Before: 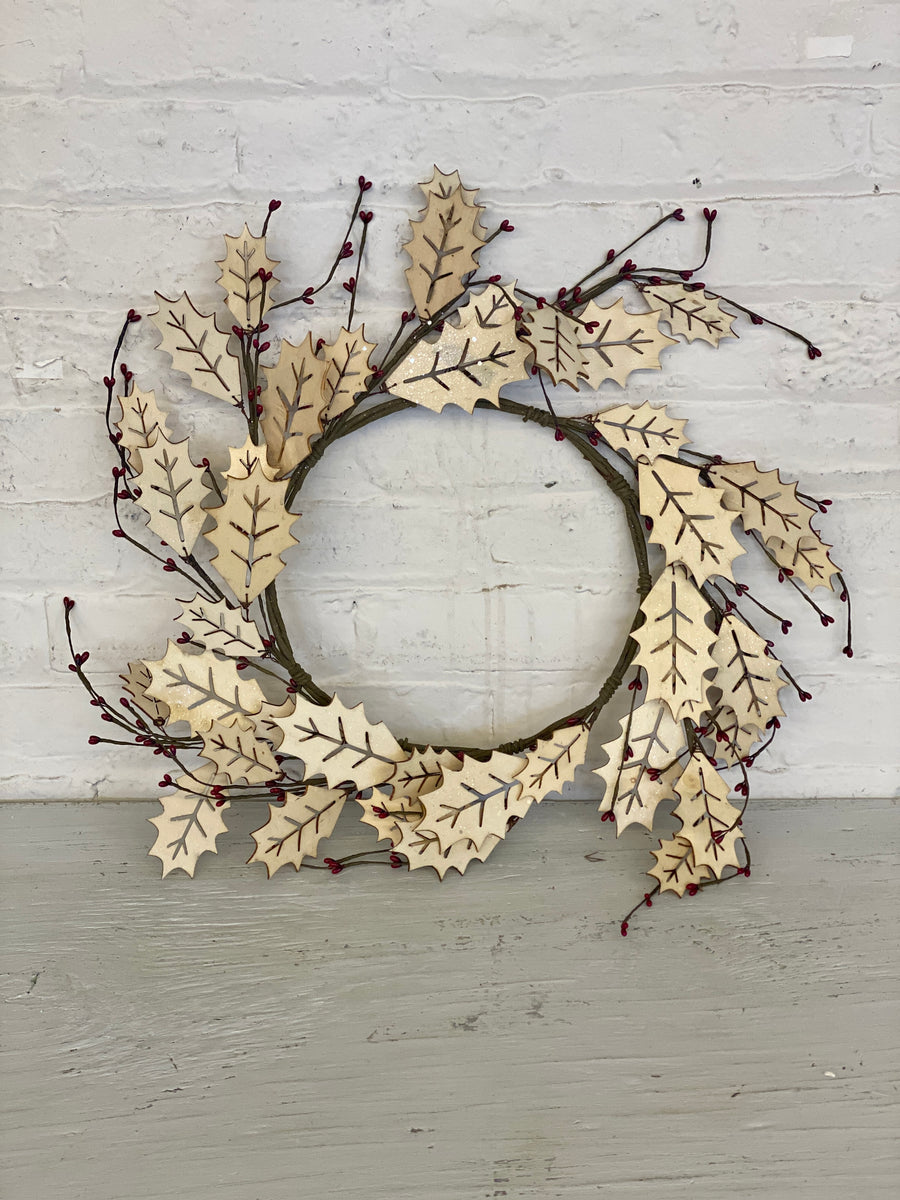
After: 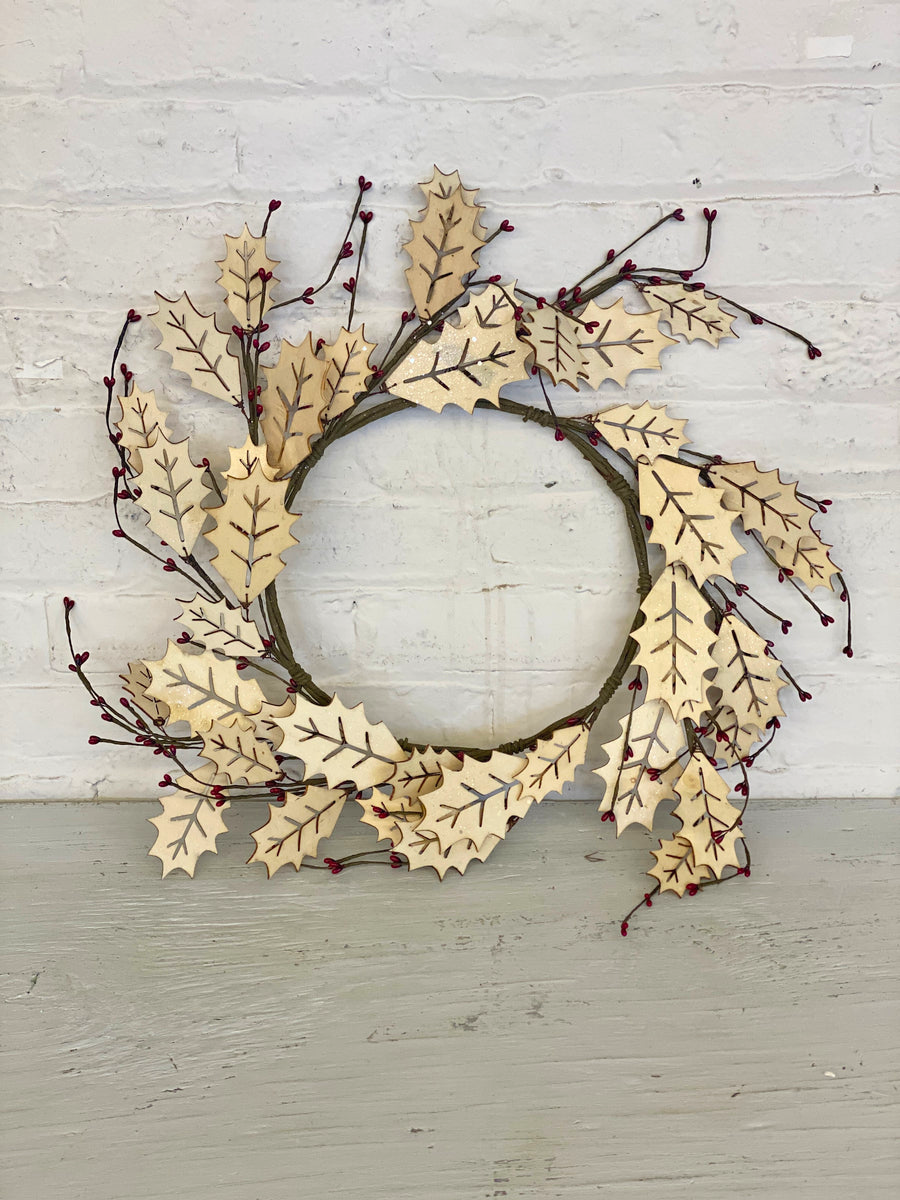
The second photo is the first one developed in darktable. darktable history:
contrast brightness saturation: contrast 0.073, brightness 0.08, saturation 0.177
